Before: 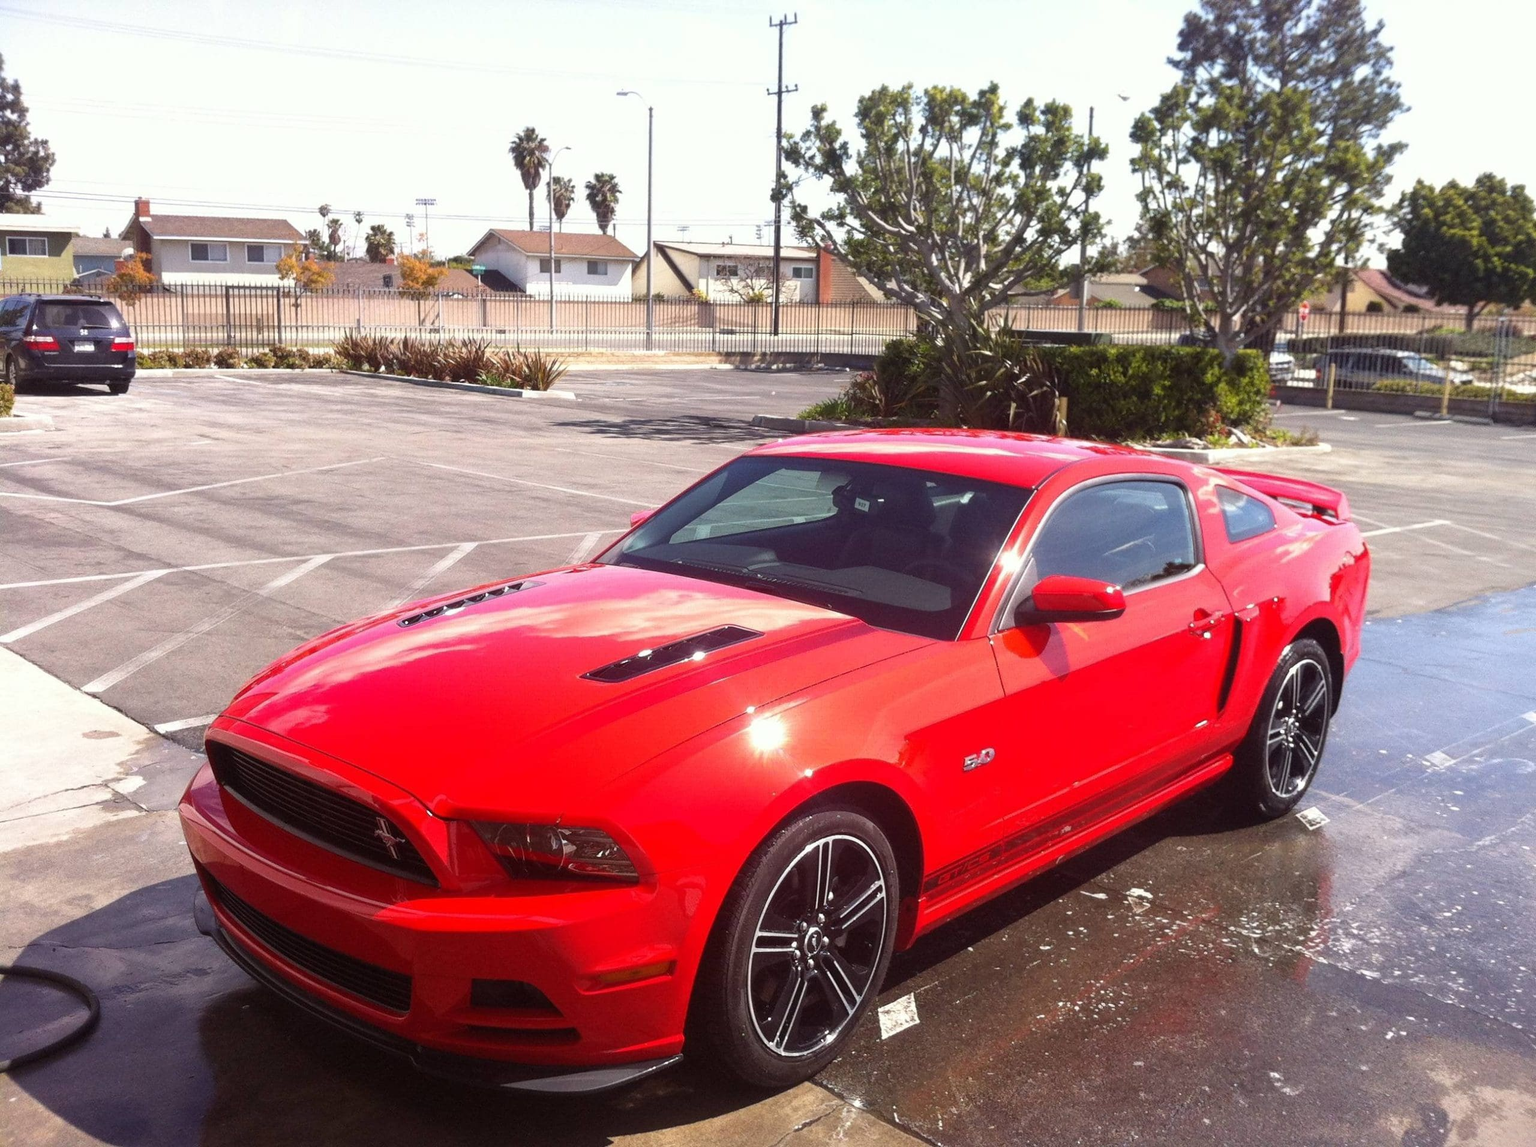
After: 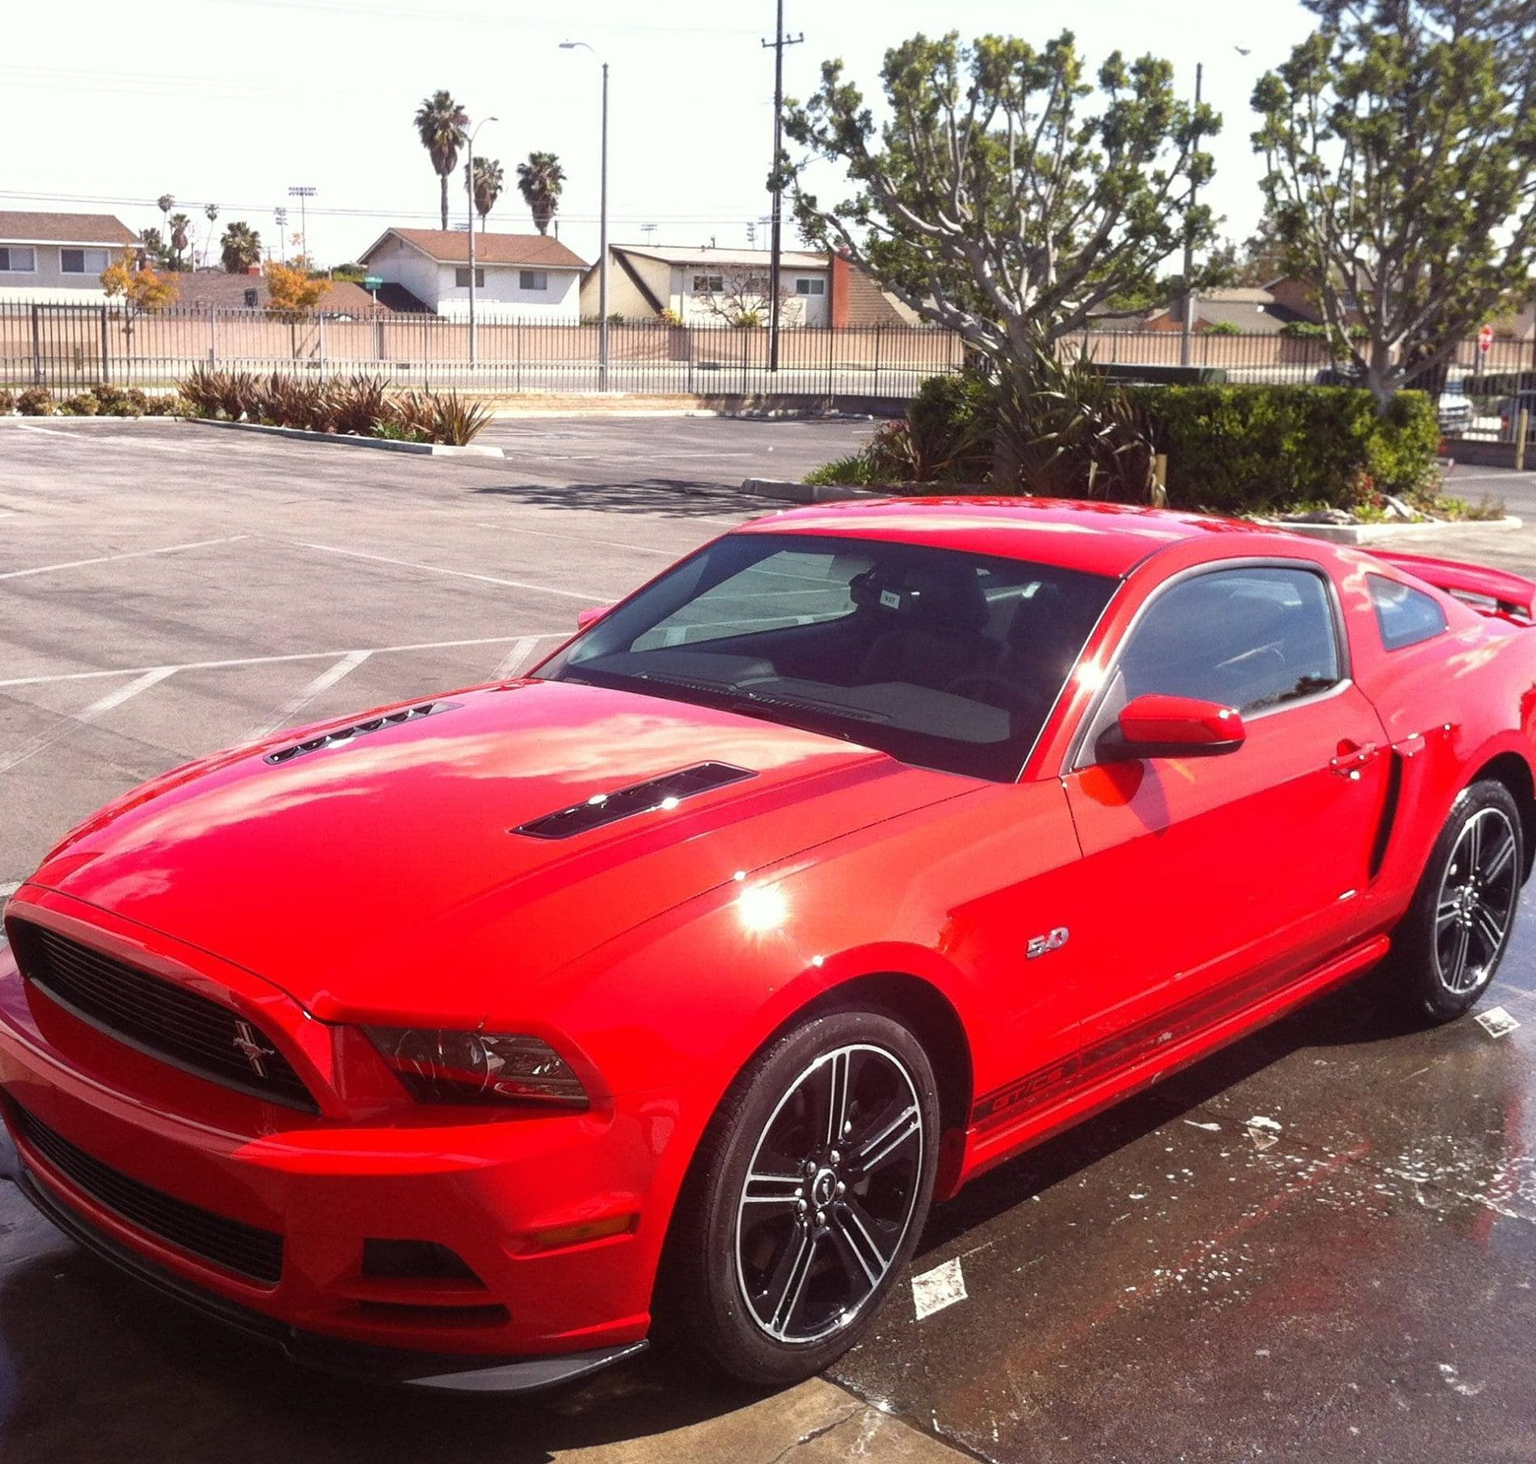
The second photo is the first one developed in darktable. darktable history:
crop and rotate: left 13.15%, top 5.251%, right 12.609%
